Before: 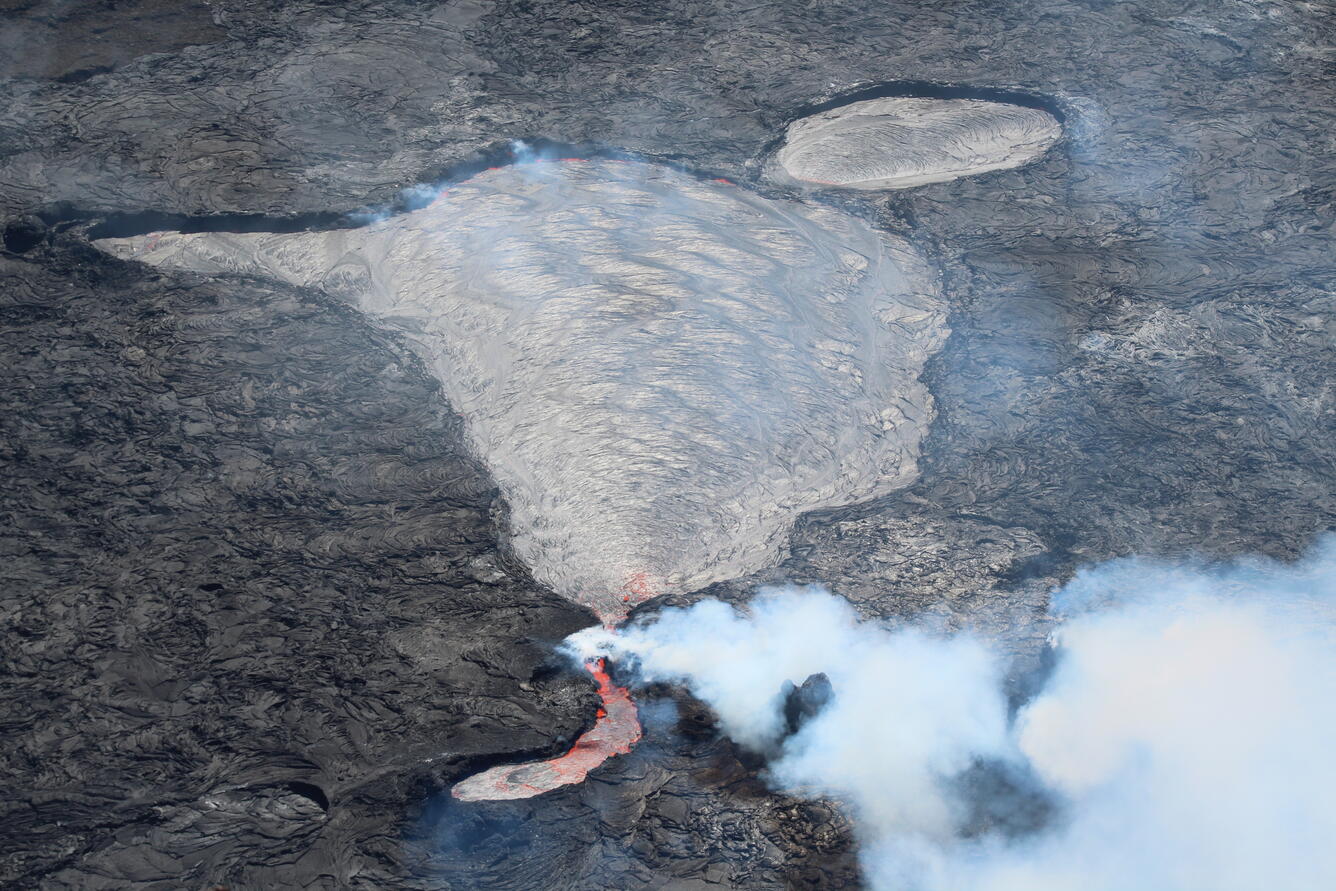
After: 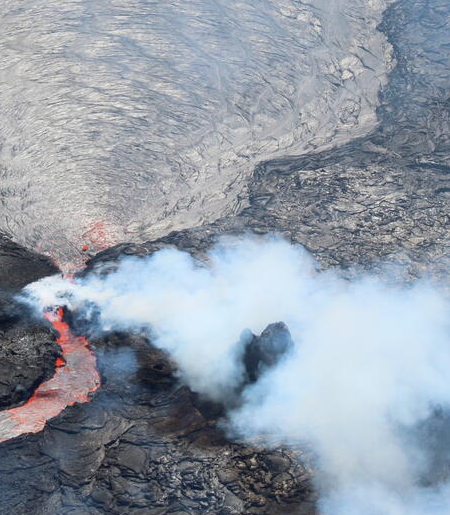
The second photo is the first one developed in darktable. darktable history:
crop: left 40.497%, top 39.415%, right 25.748%, bottom 2.697%
